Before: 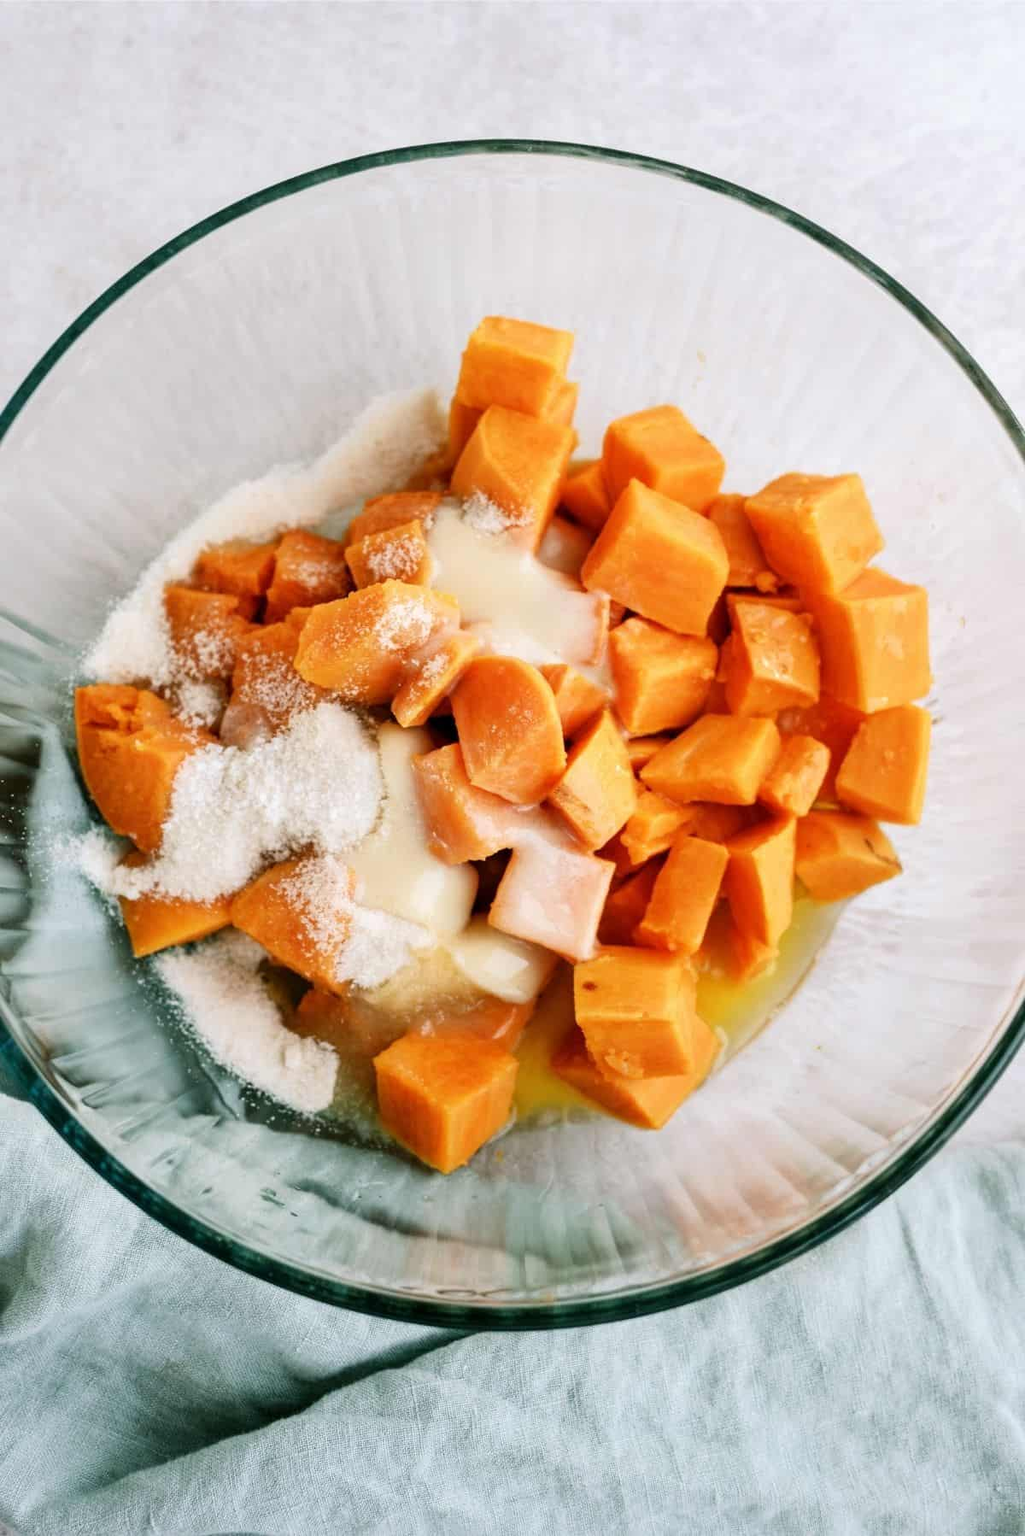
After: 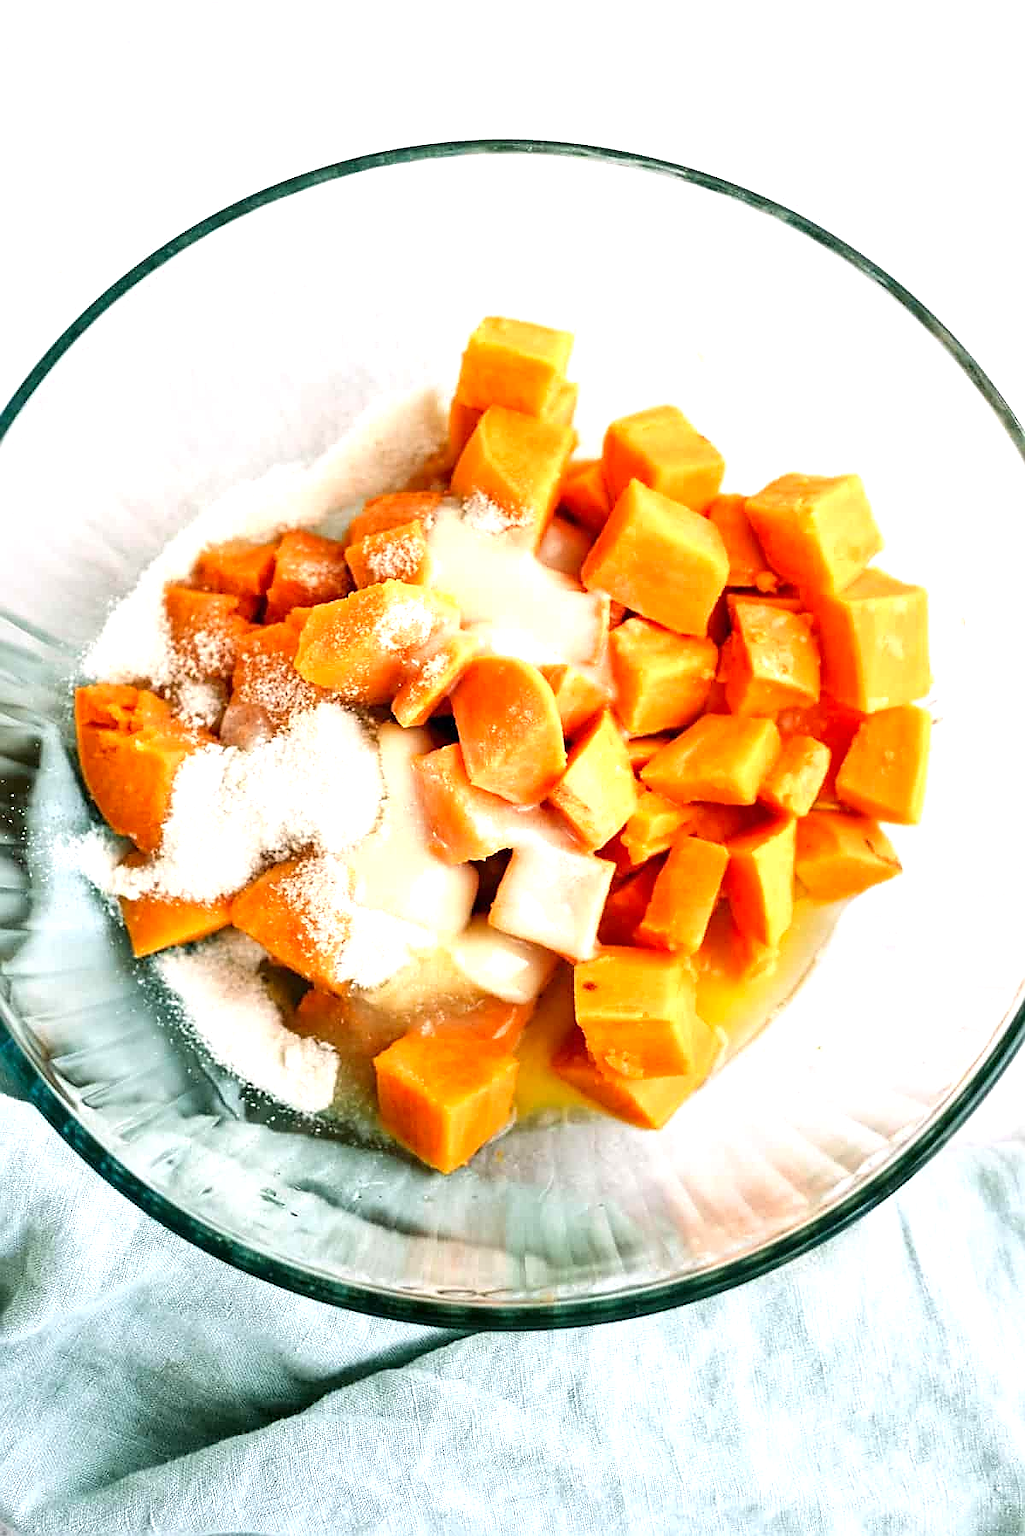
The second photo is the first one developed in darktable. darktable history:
contrast brightness saturation: saturation 0.096
sharpen: radius 1.357, amount 1.233, threshold 0.662
exposure: exposure 0.75 EV, compensate exposure bias true, compensate highlight preservation false
